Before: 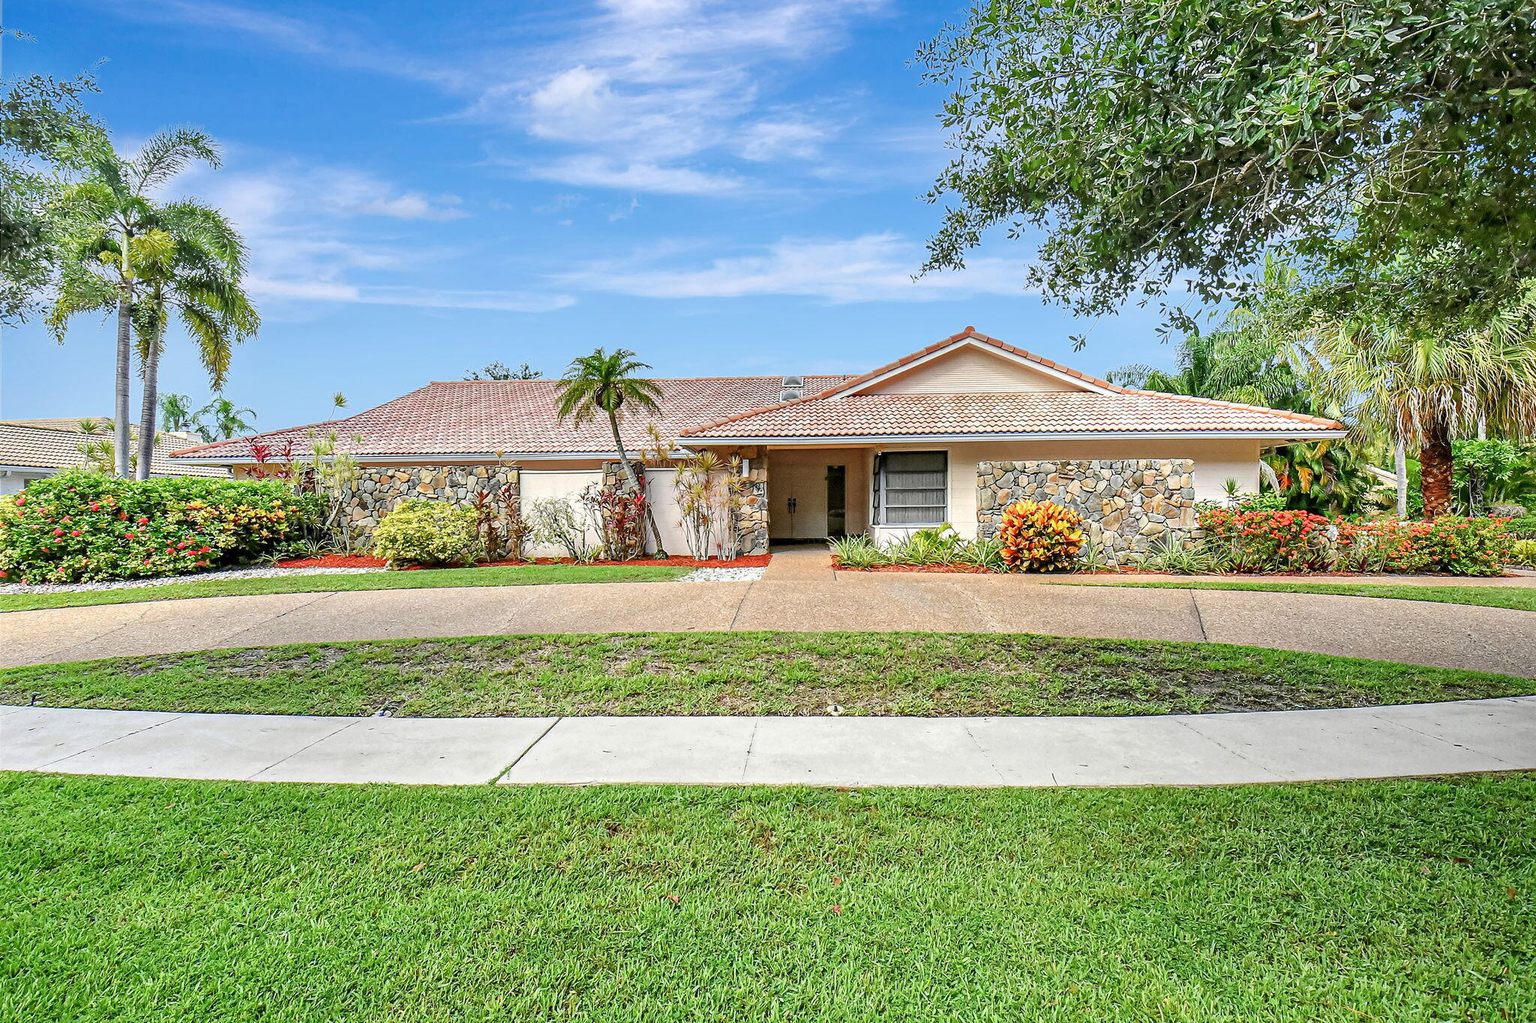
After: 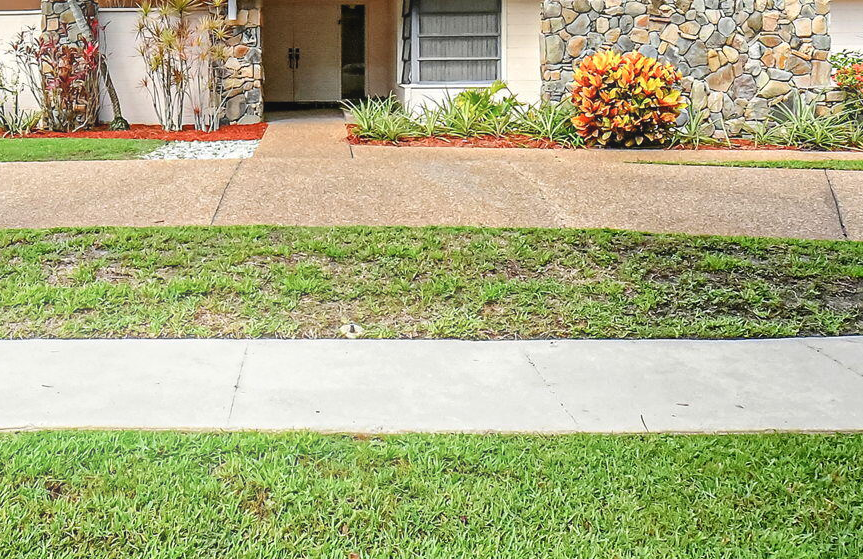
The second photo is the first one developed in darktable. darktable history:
crop: left 37.221%, top 45.169%, right 20.63%, bottom 13.777%
bloom: size 15%, threshold 97%, strength 7%
